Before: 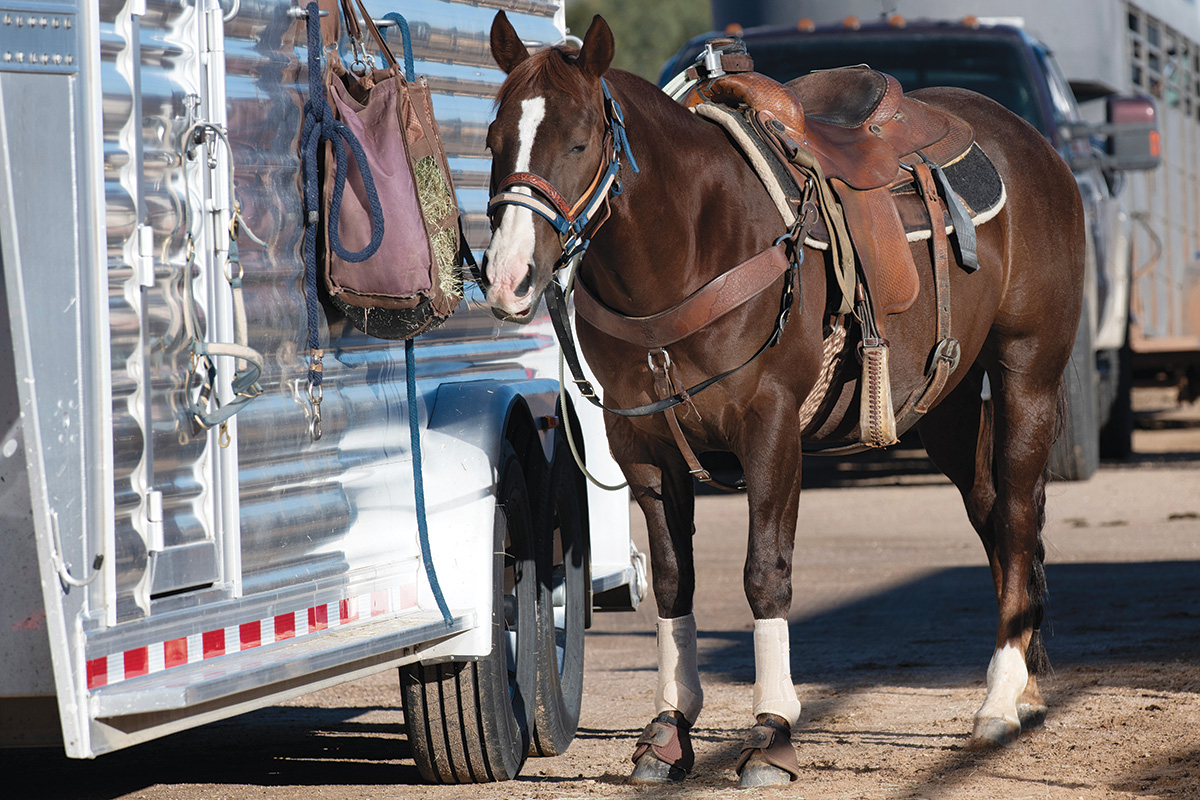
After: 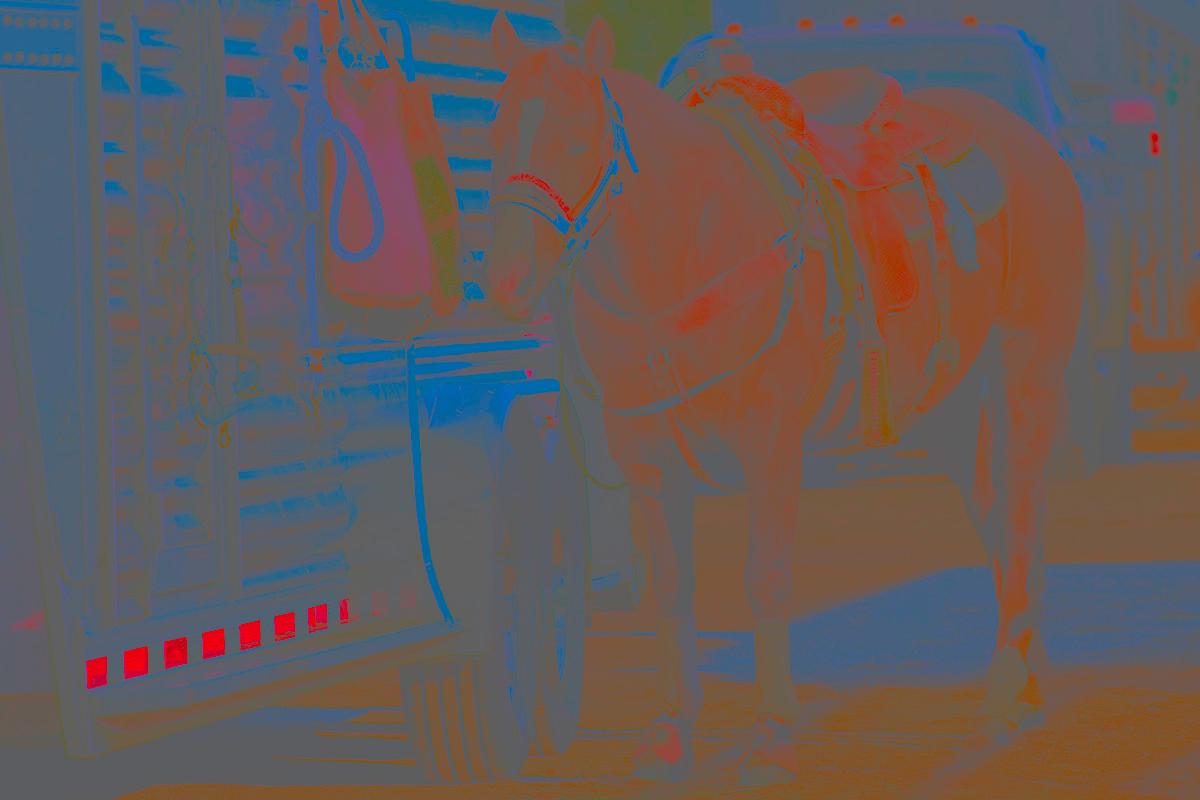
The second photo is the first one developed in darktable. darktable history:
contrast brightness saturation: contrast -0.985, brightness -0.157, saturation 0.763
